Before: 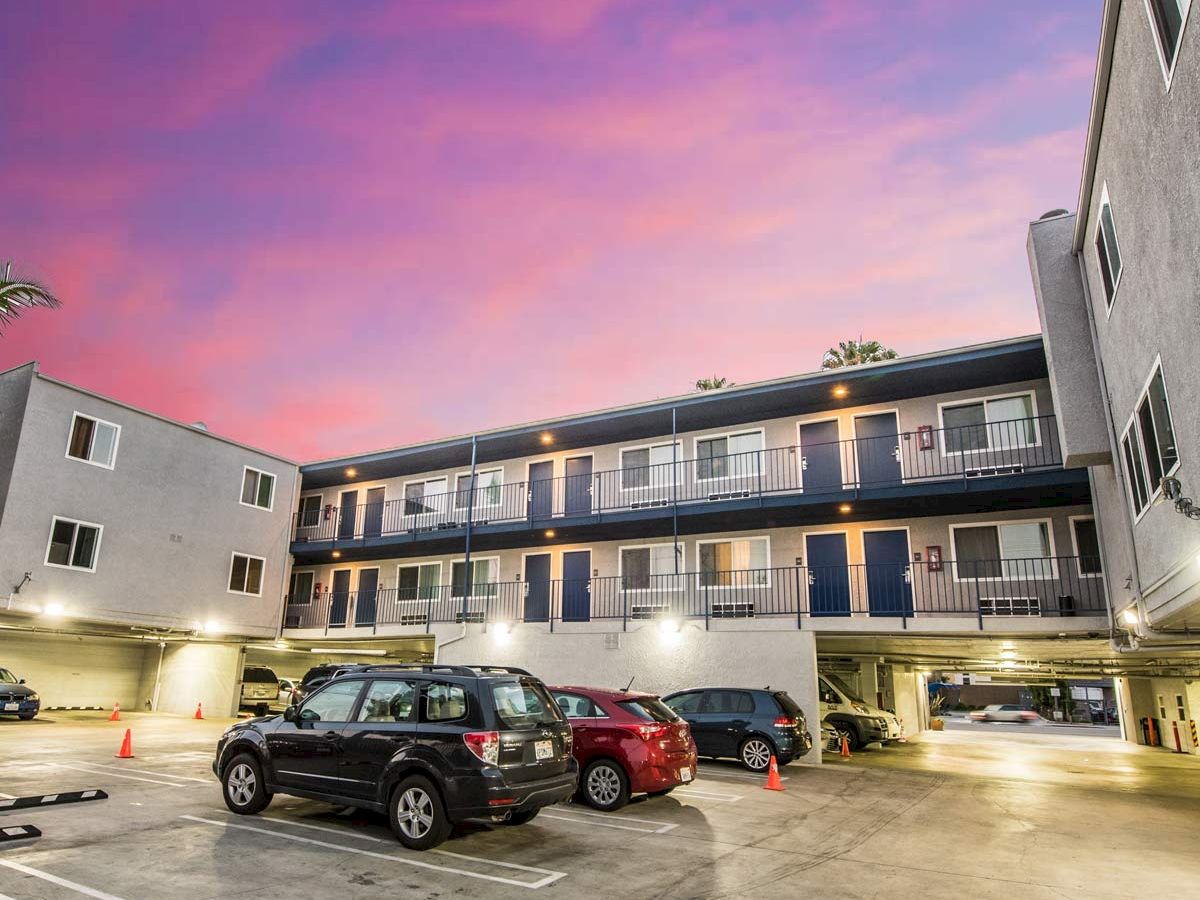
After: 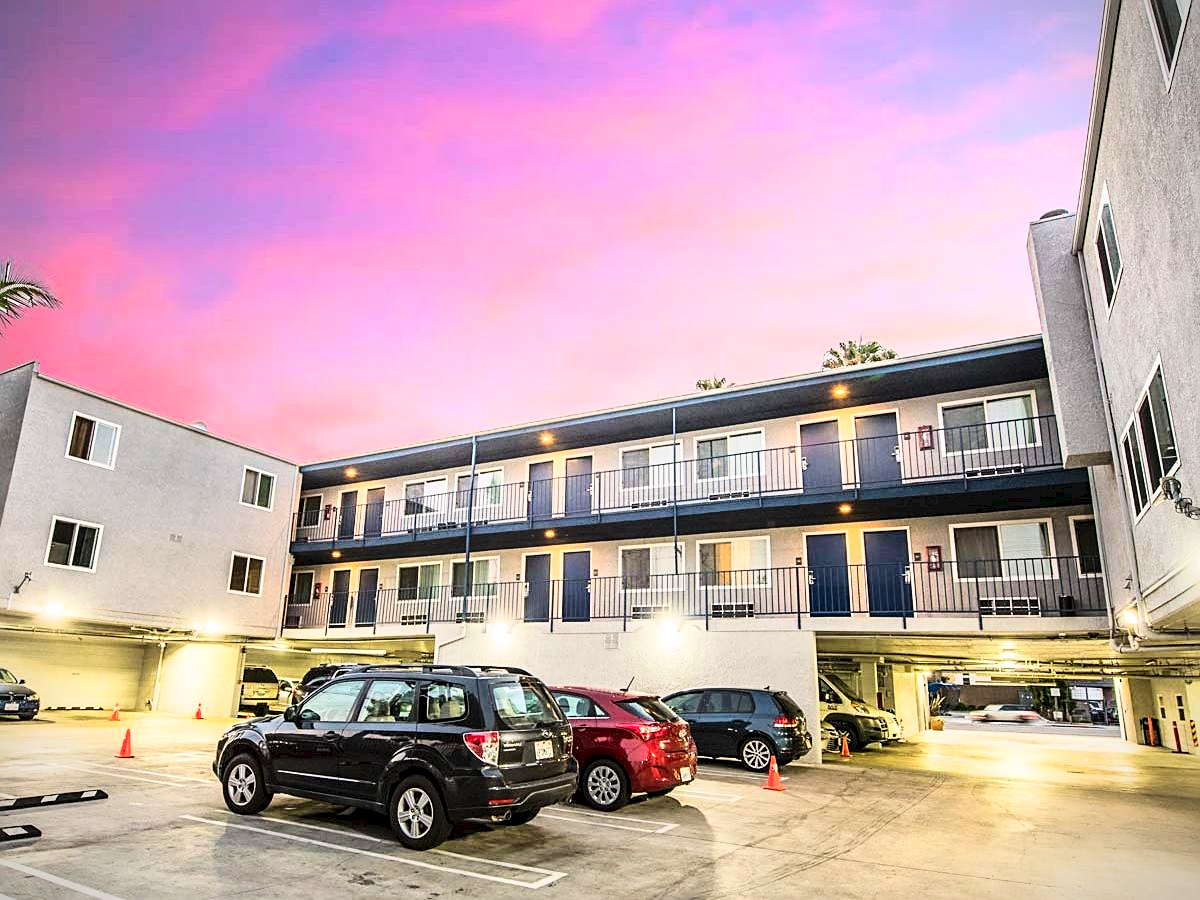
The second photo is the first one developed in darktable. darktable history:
base curve: curves: ch0 [(0, 0) (0.028, 0.03) (0.121, 0.232) (0.46, 0.748) (0.859, 0.968) (1, 1)]
color correction: highlights b* -0.031, saturation 1.11
sharpen: on, module defaults
vignetting: fall-off start 97.12%, brightness -0.522, saturation -0.507, width/height ratio 1.179
